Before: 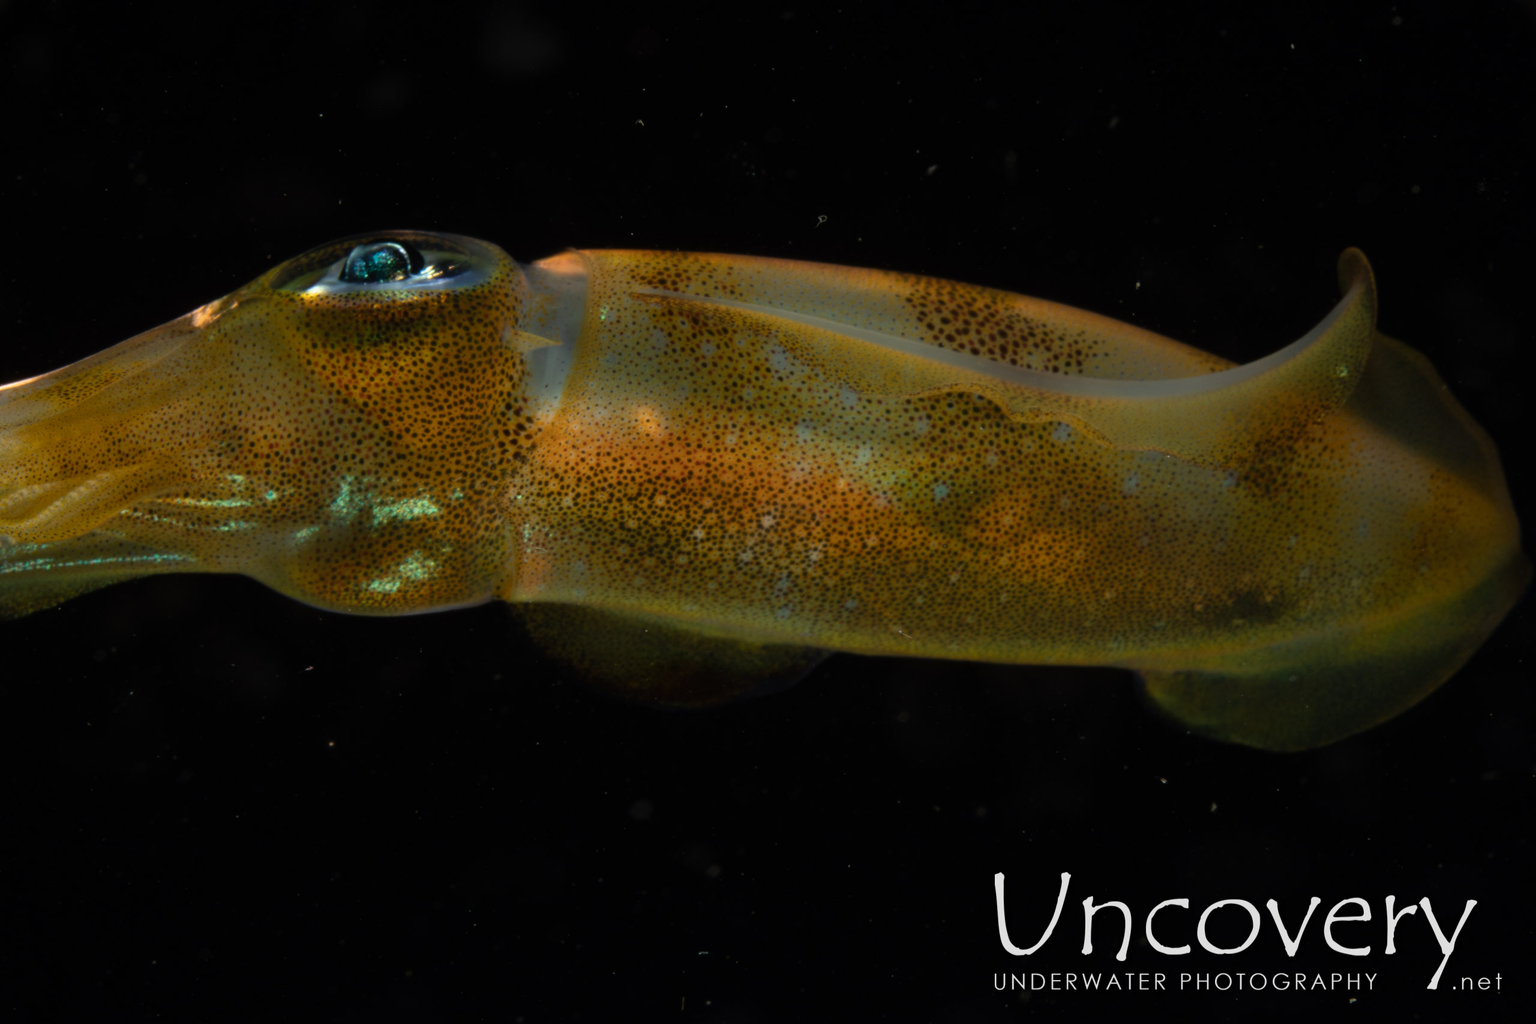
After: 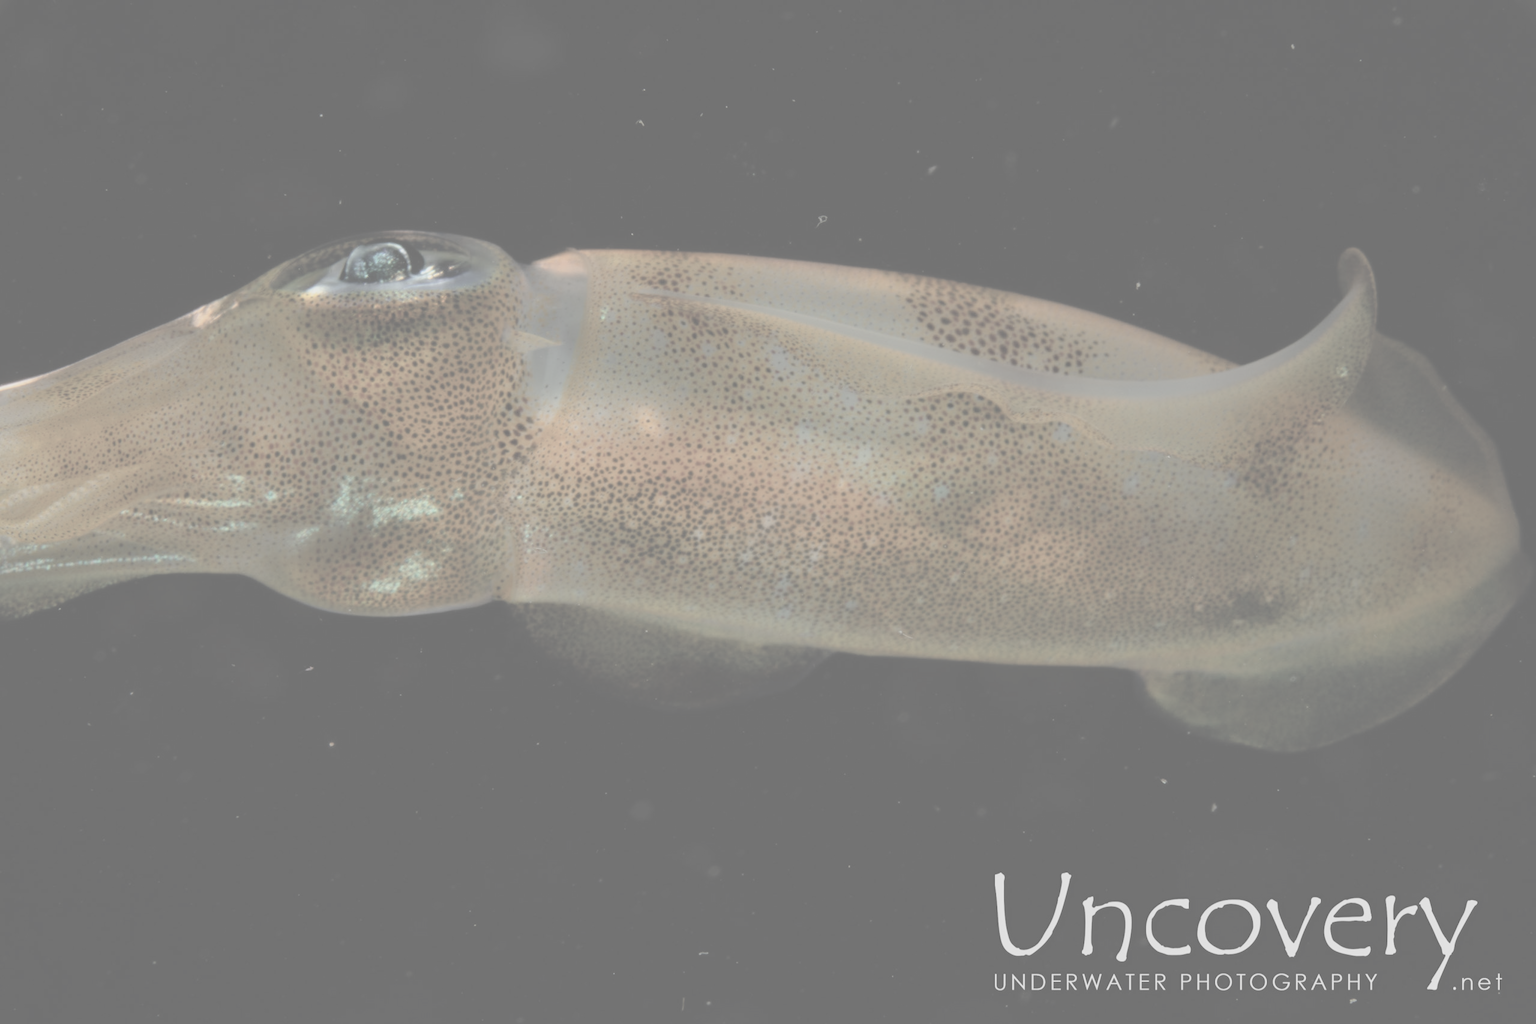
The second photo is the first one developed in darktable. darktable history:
contrast brightness saturation: contrast -0.327, brightness 0.732, saturation -0.77
